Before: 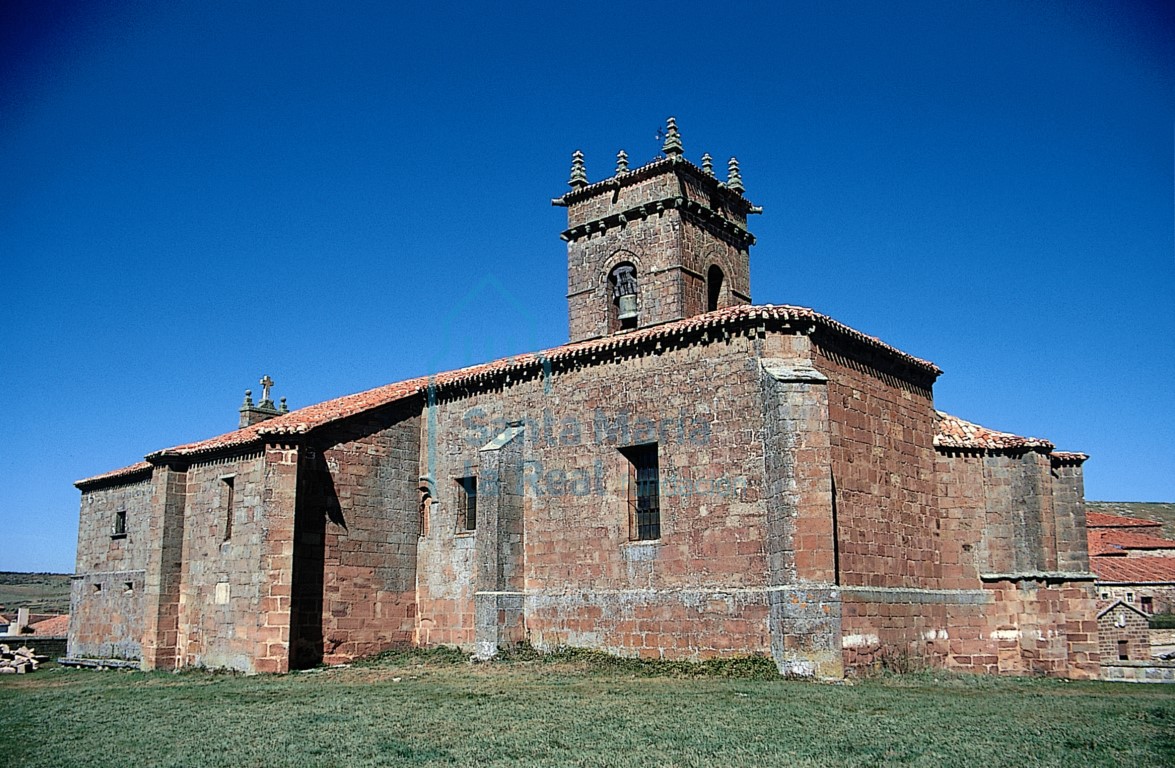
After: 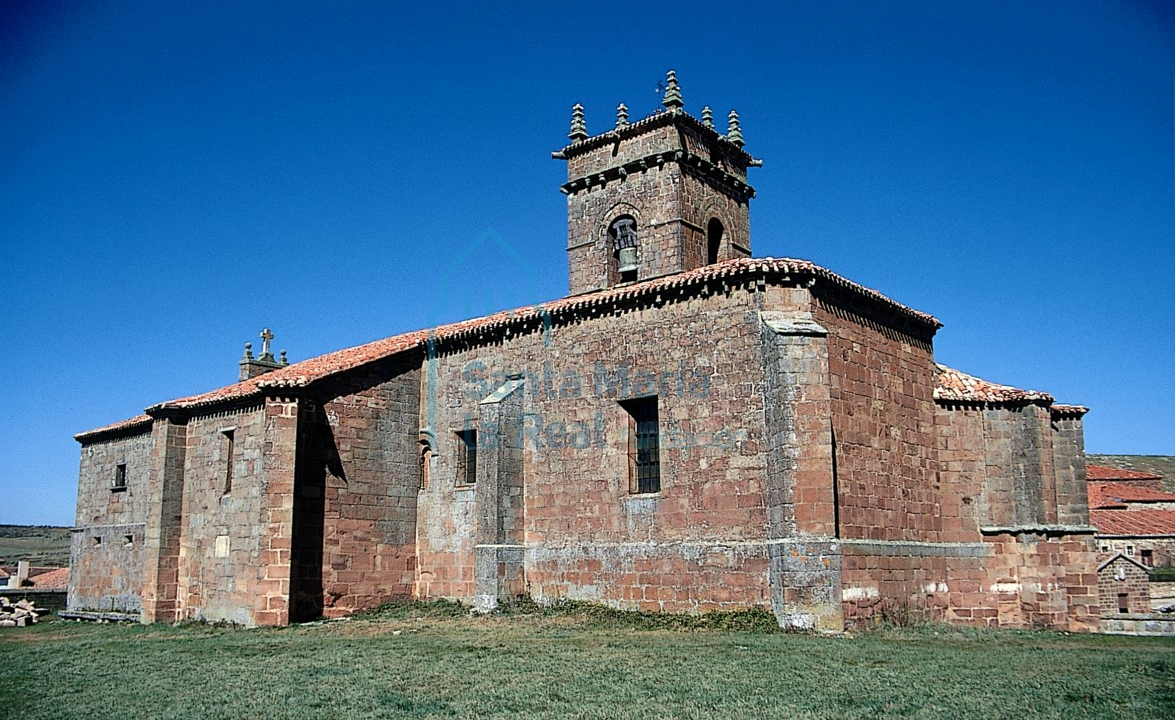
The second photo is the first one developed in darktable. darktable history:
local contrast: mode bilateral grid, contrast 100, coarseness 100, detail 108%, midtone range 0.2
crop and rotate: top 6.14%
